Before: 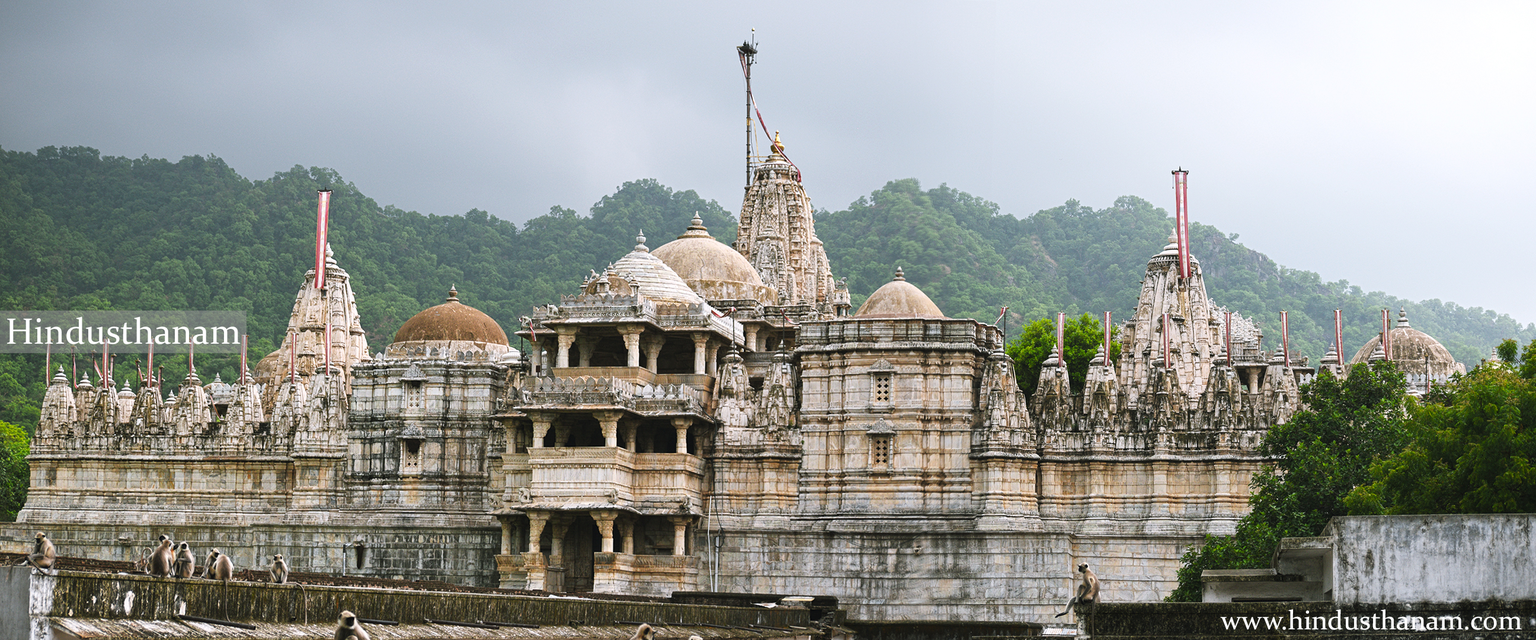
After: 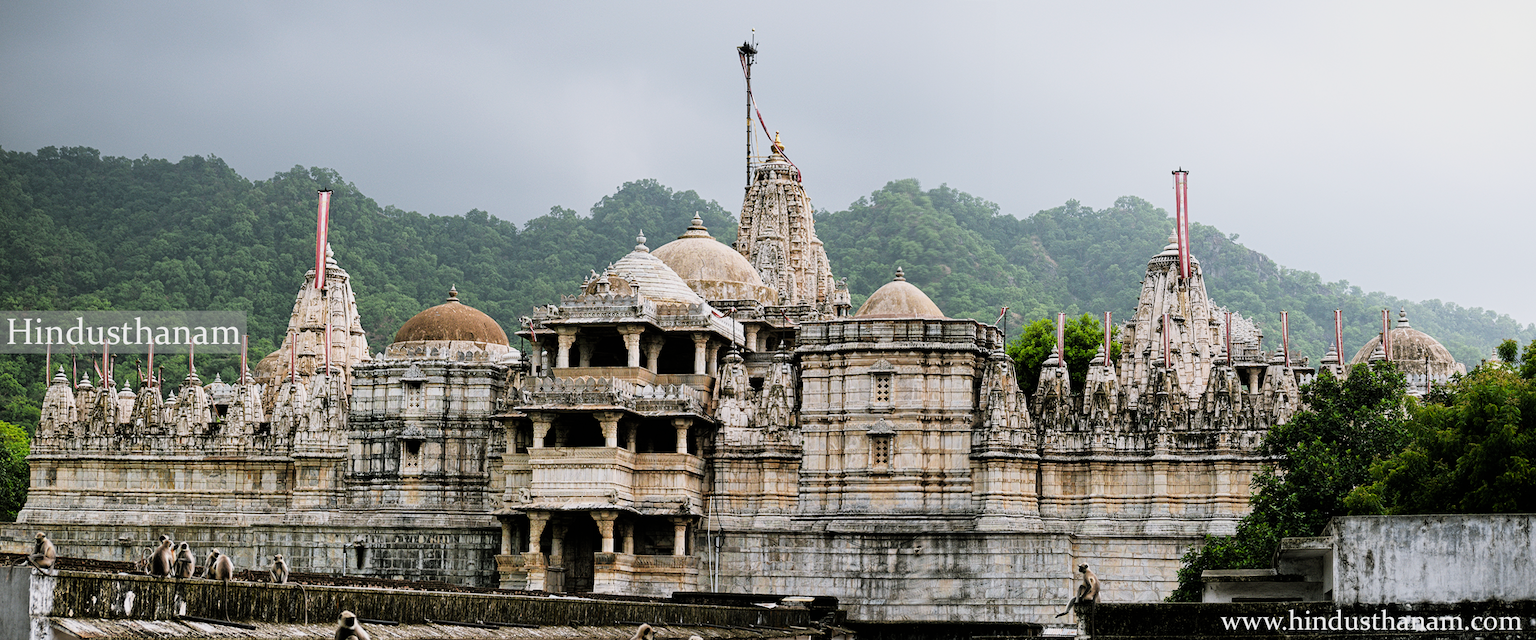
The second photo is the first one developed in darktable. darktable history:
filmic rgb: black relative exposure -5 EV, white relative exposure 3.2 EV, hardness 3.42, contrast 1.2, highlights saturation mix -30%
exposure: exposure -0.116 EV, compensate exposure bias true, compensate highlight preservation false
